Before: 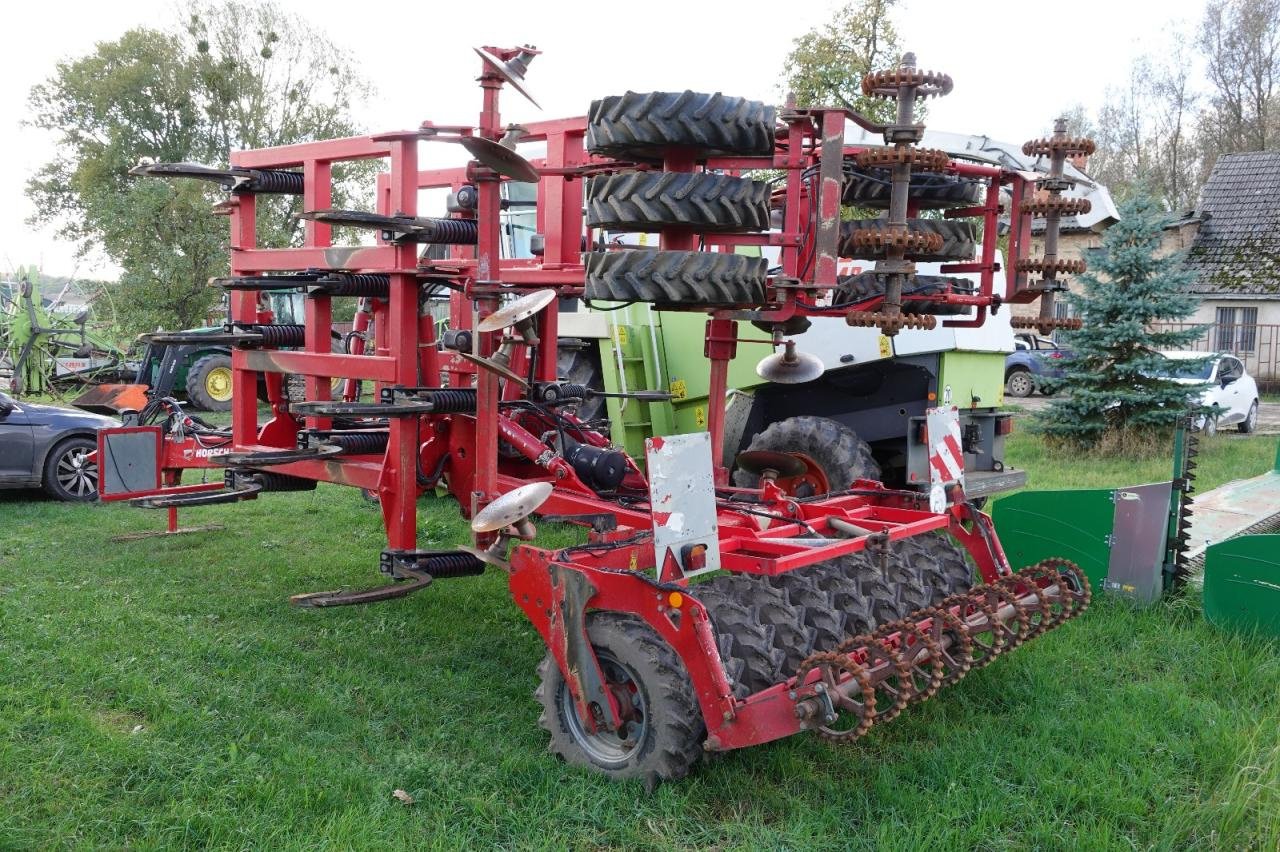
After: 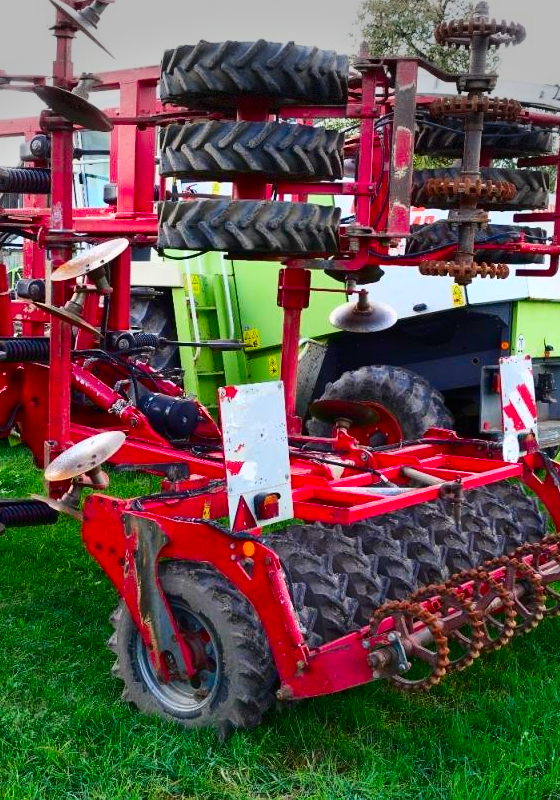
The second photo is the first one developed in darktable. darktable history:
vignetting: fall-off start 91.3%, center (-0.025, 0.403), dithering 8-bit output
crop: left 33.435%, top 5.996%, right 22.812%
contrast brightness saturation: contrast 0.258, brightness 0.018, saturation 0.854
